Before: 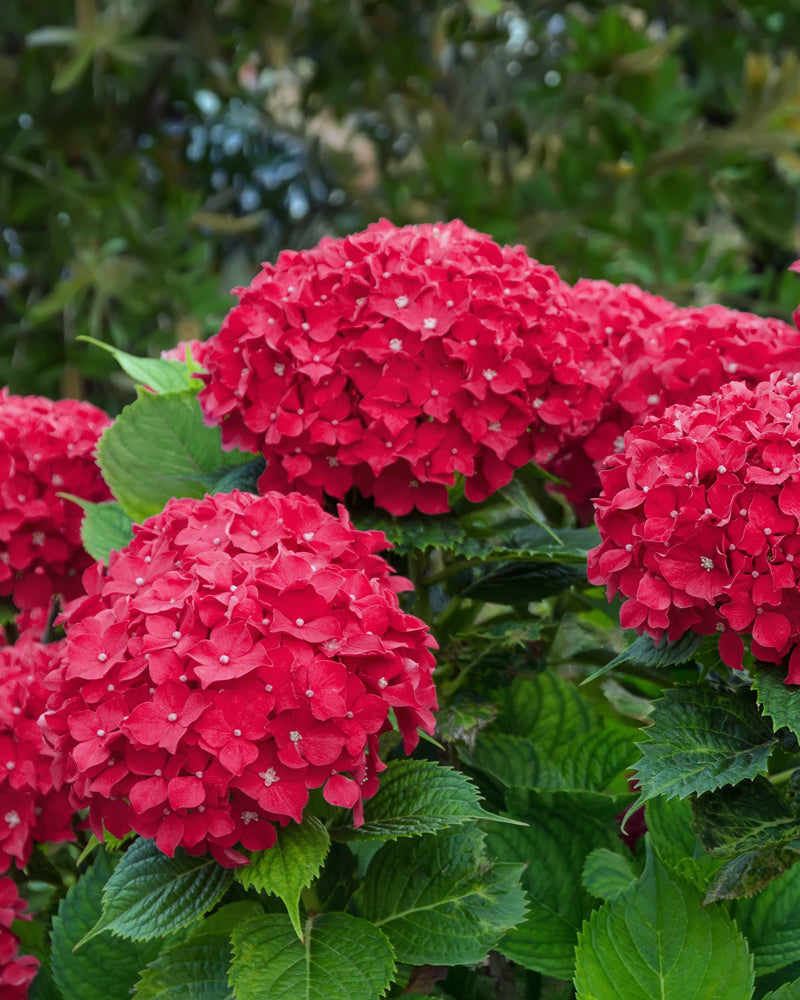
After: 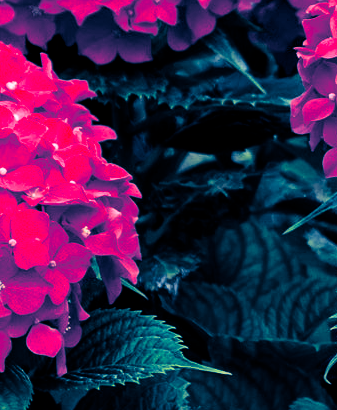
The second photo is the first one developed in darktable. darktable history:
filmic rgb: black relative exposure -6.3 EV, white relative exposure 2.8 EV, threshold 3 EV, target black luminance 0%, hardness 4.6, latitude 67.35%, contrast 1.292, shadows ↔ highlights balance -3.5%, preserve chrominance no, color science v4 (2020), contrast in shadows soft, enable highlight reconstruction true
contrast brightness saturation: contrast 0.23, brightness 0.1, saturation 0.29
crop: left 37.221%, top 45.169%, right 20.63%, bottom 13.777%
split-toning: shadows › hue 226.8°, shadows › saturation 1, highlights › saturation 0, balance -61.41
